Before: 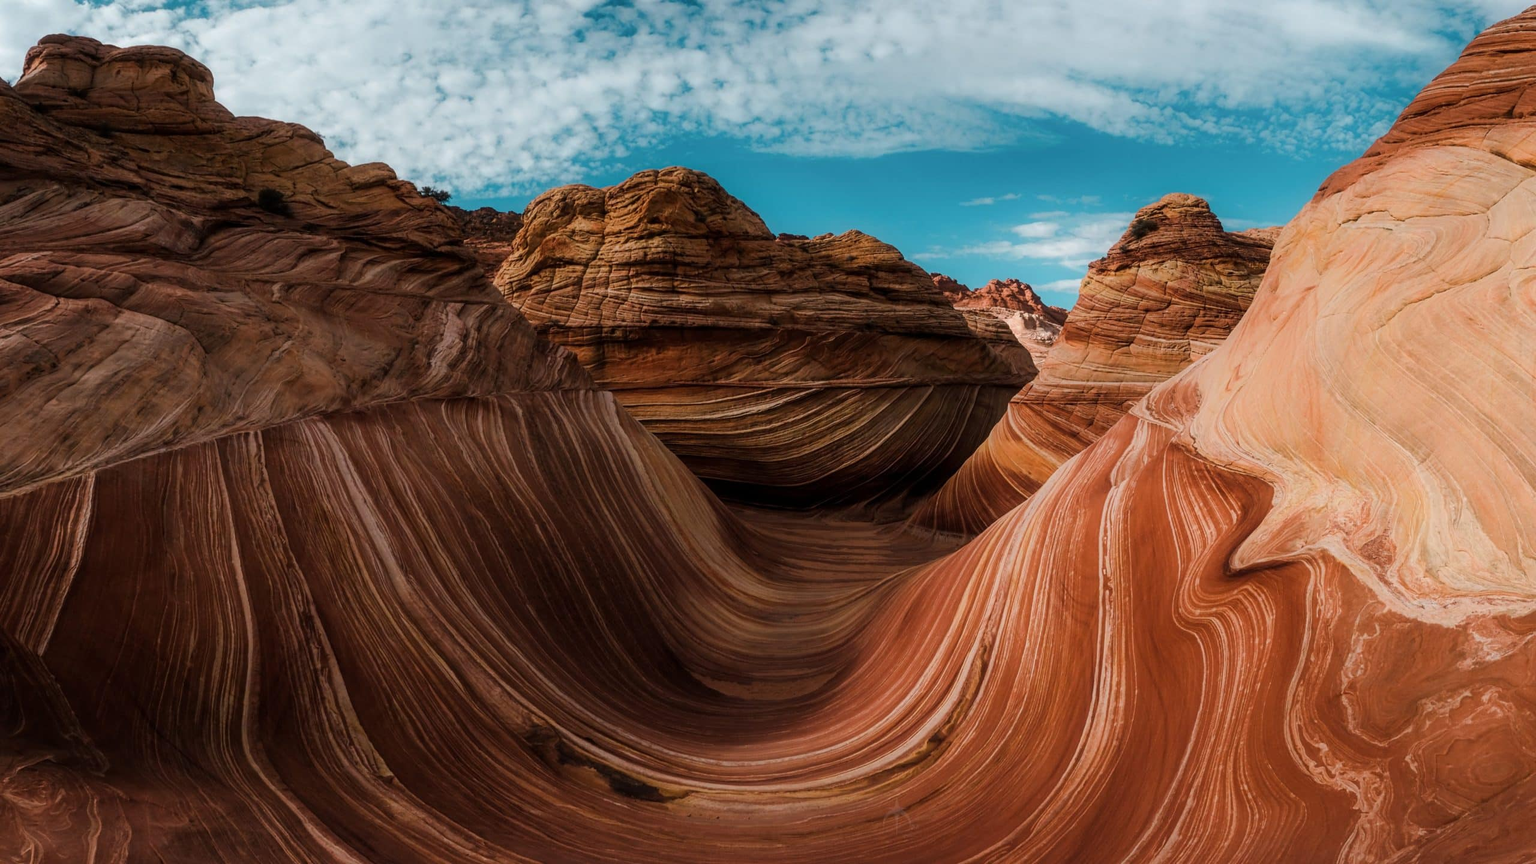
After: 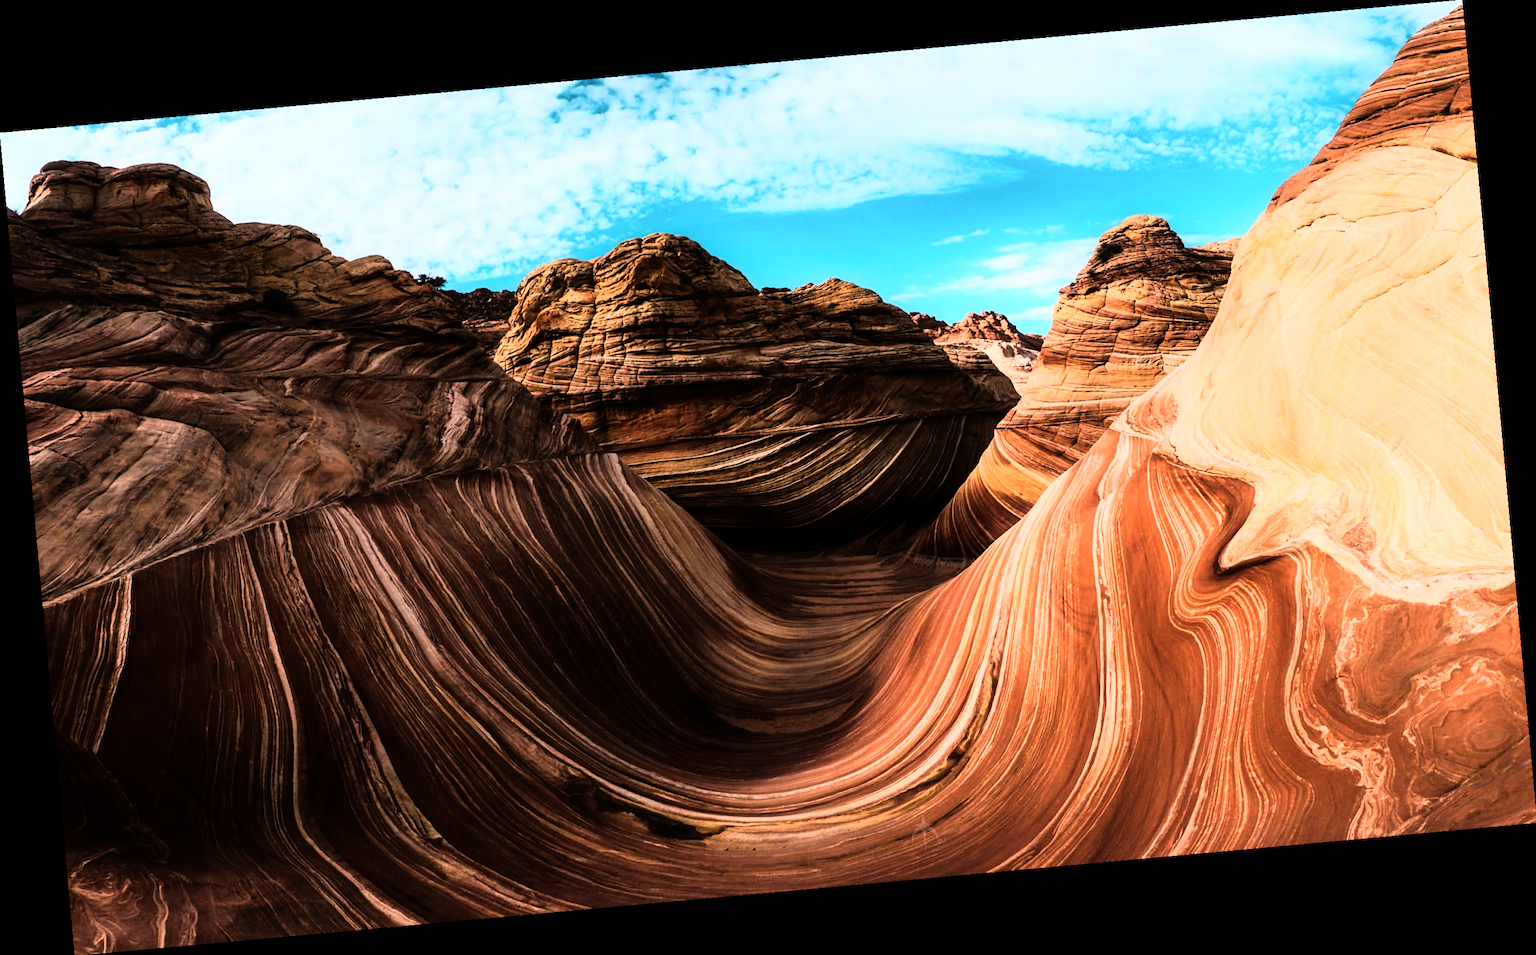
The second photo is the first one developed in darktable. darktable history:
rotate and perspective: rotation -5.2°, automatic cropping off
rgb curve: curves: ch0 [(0, 0) (0.21, 0.15) (0.24, 0.21) (0.5, 0.75) (0.75, 0.96) (0.89, 0.99) (1, 1)]; ch1 [(0, 0.02) (0.21, 0.13) (0.25, 0.2) (0.5, 0.67) (0.75, 0.9) (0.89, 0.97) (1, 1)]; ch2 [(0, 0.02) (0.21, 0.13) (0.25, 0.2) (0.5, 0.67) (0.75, 0.9) (0.89, 0.97) (1, 1)], compensate middle gray true
